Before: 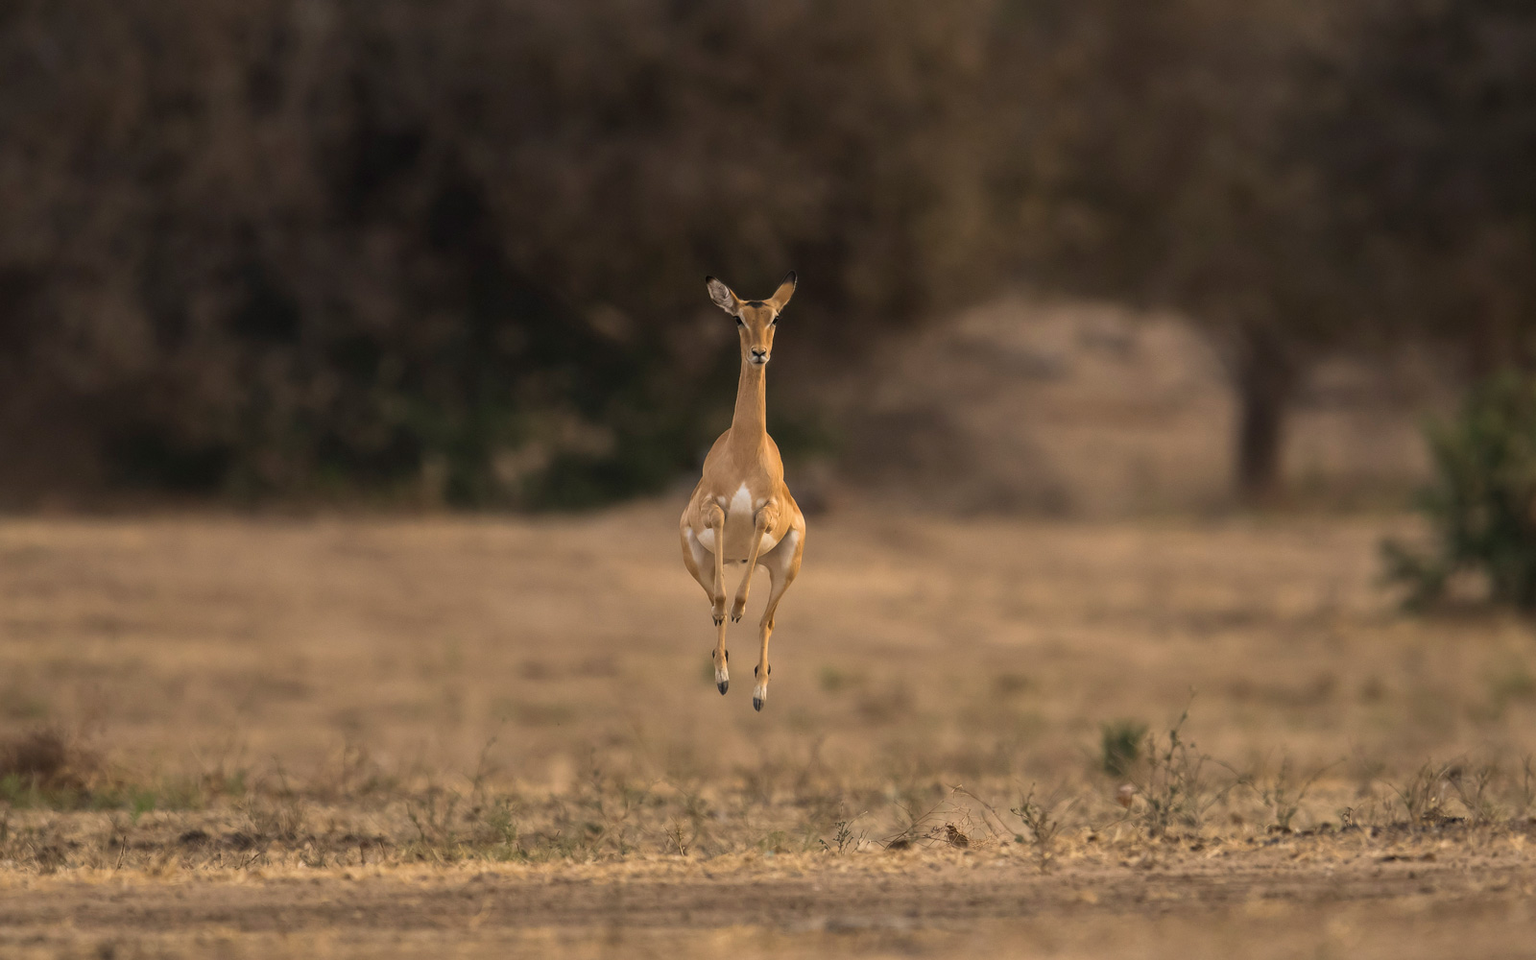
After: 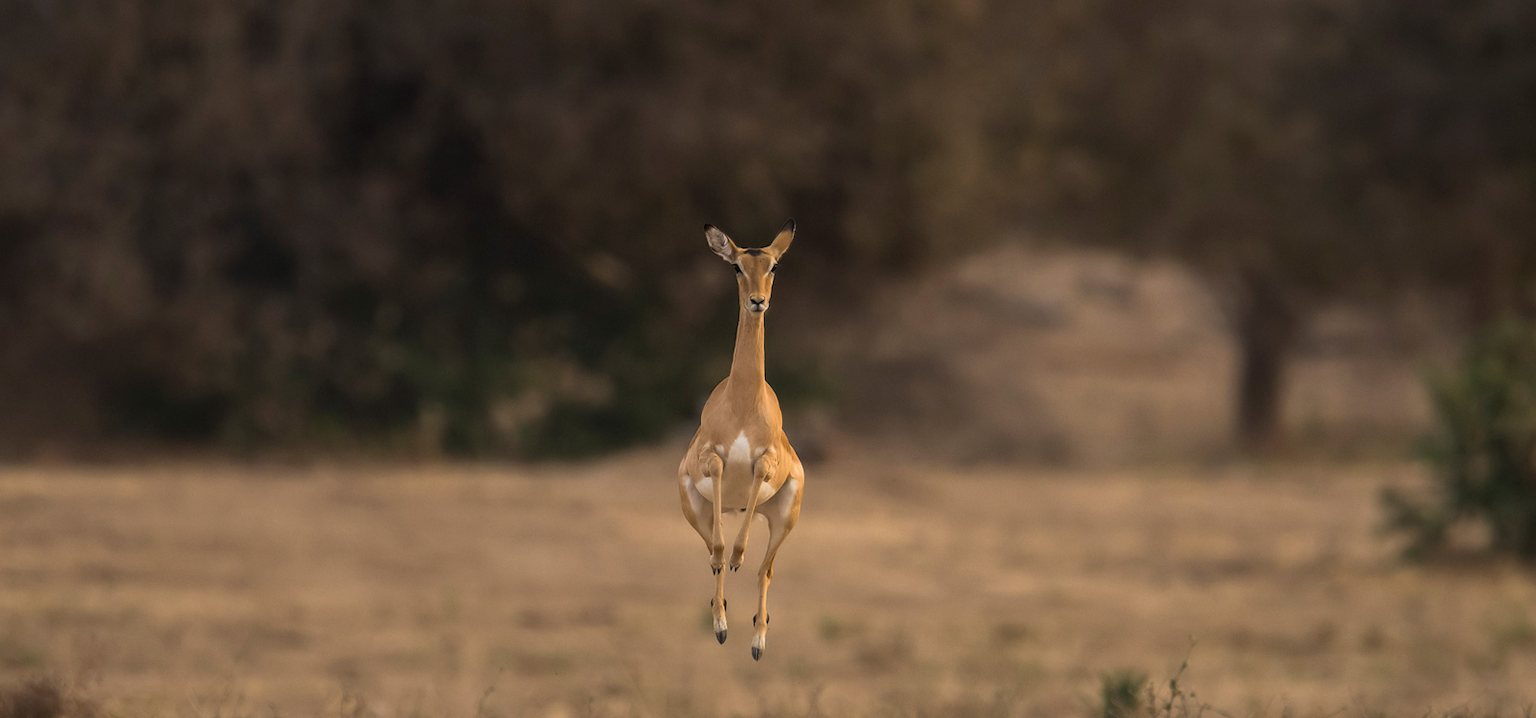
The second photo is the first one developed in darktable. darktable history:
crop: left 0.253%, top 5.534%, bottom 19.816%
